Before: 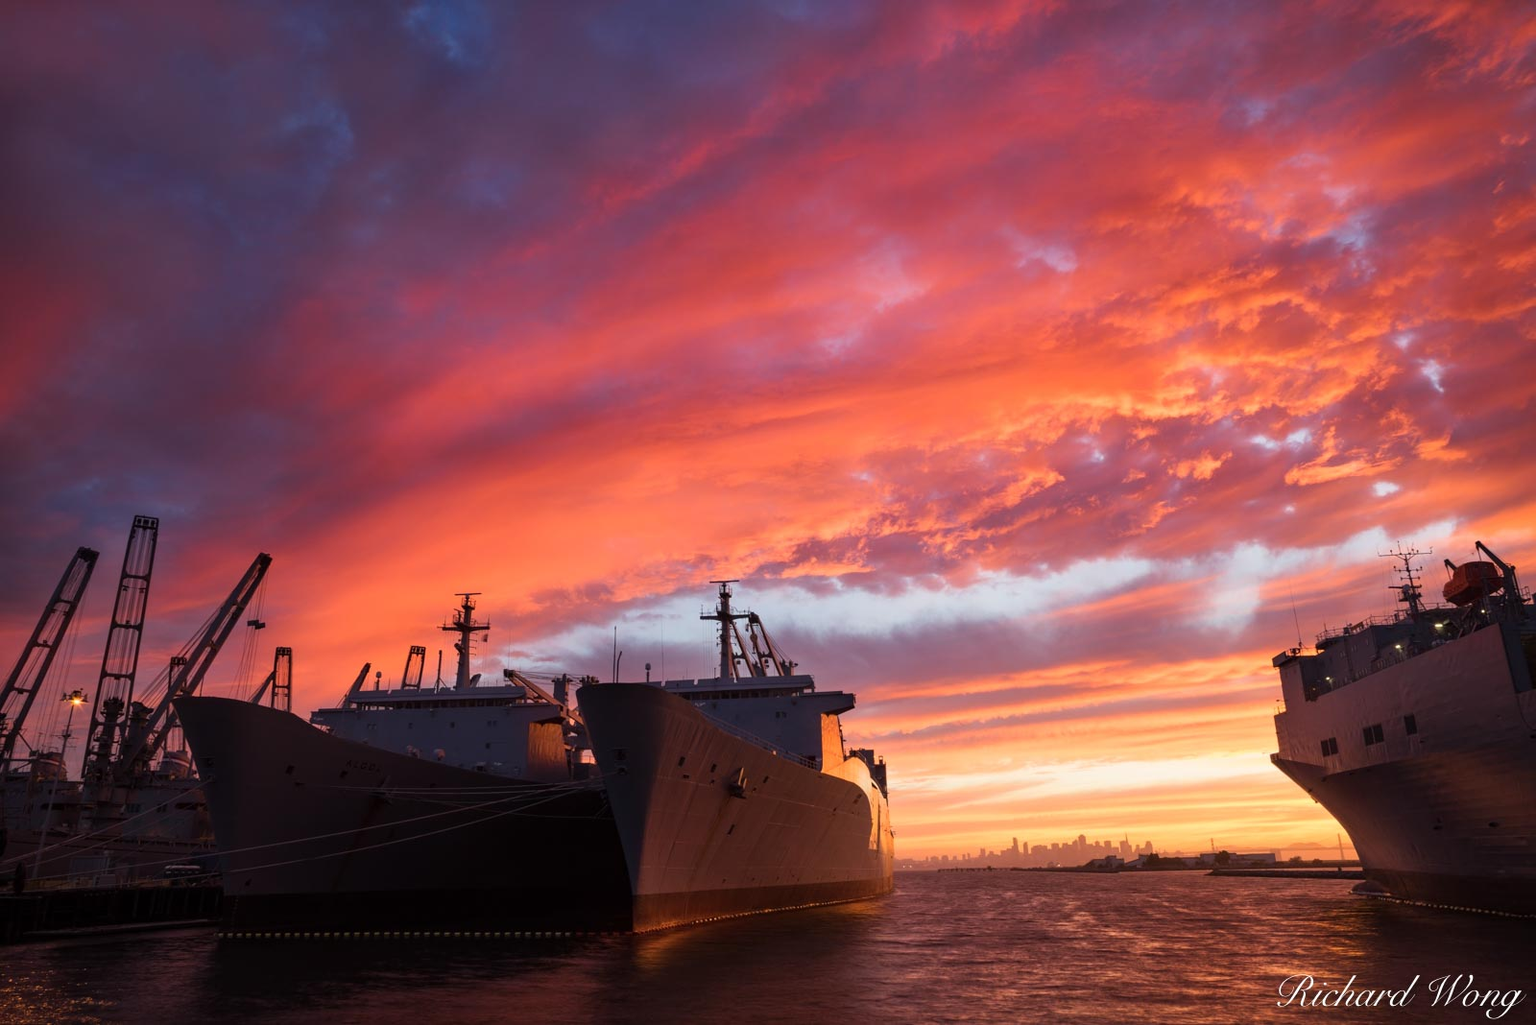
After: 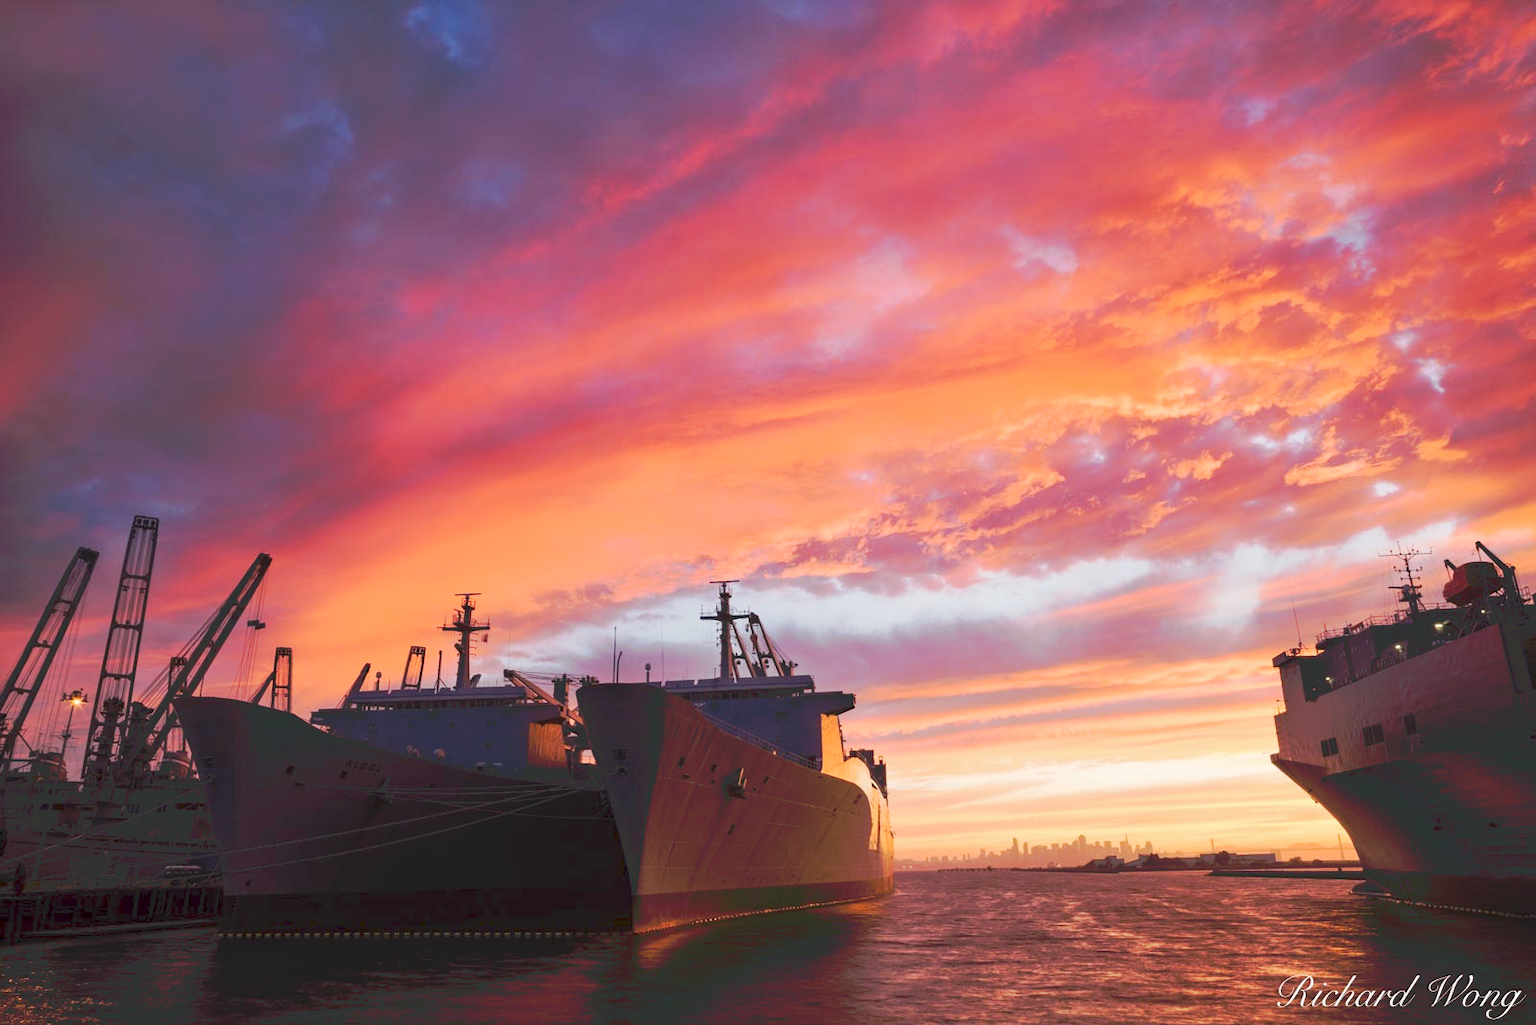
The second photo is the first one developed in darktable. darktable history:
tone curve: curves: ch0 [(0, 0) (0.003, 0.055) (0.011, 0.111) (0.025, 0.126) (0.044, 0.169) (0.069, 0.215) (0.1, 0.199) (0.136, 0.207) (0.177, 0.259) (0.224, 0.327) (0.277, 0.361) (0.335, 0.431) (0.399, 0.501) (0.468, 0.589) (0.543, 0.683) (0.623, 0.73) (0.709, 0.796) (0.801, 0.863) (0.898, 0.921) (1, 1)], preserve colors none
